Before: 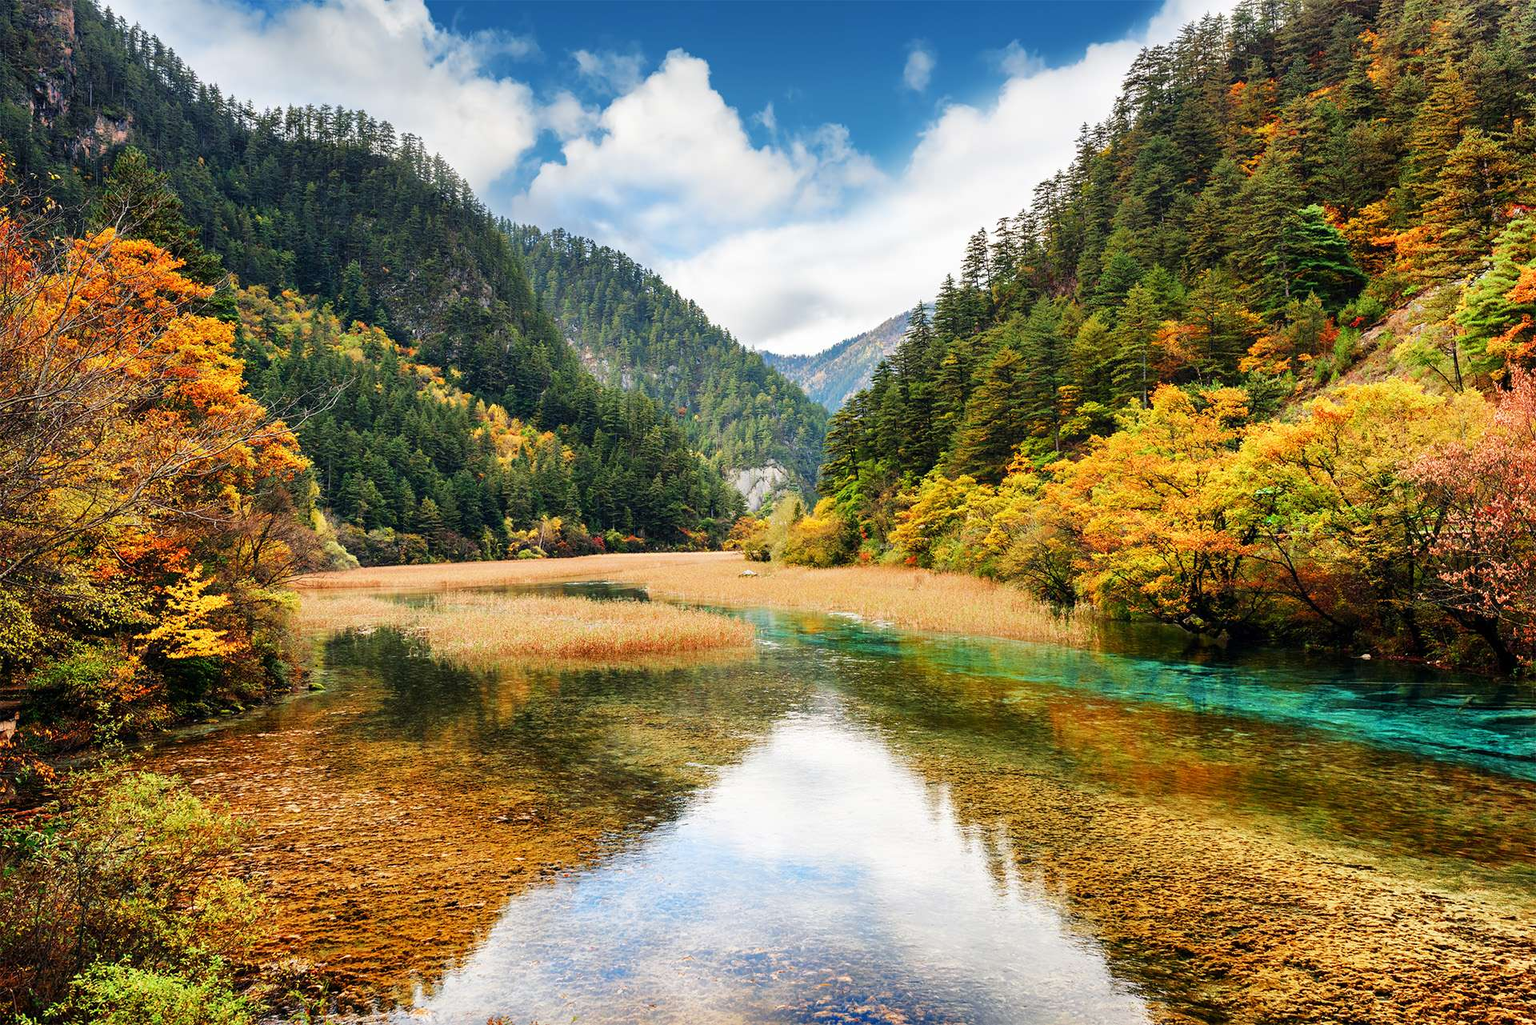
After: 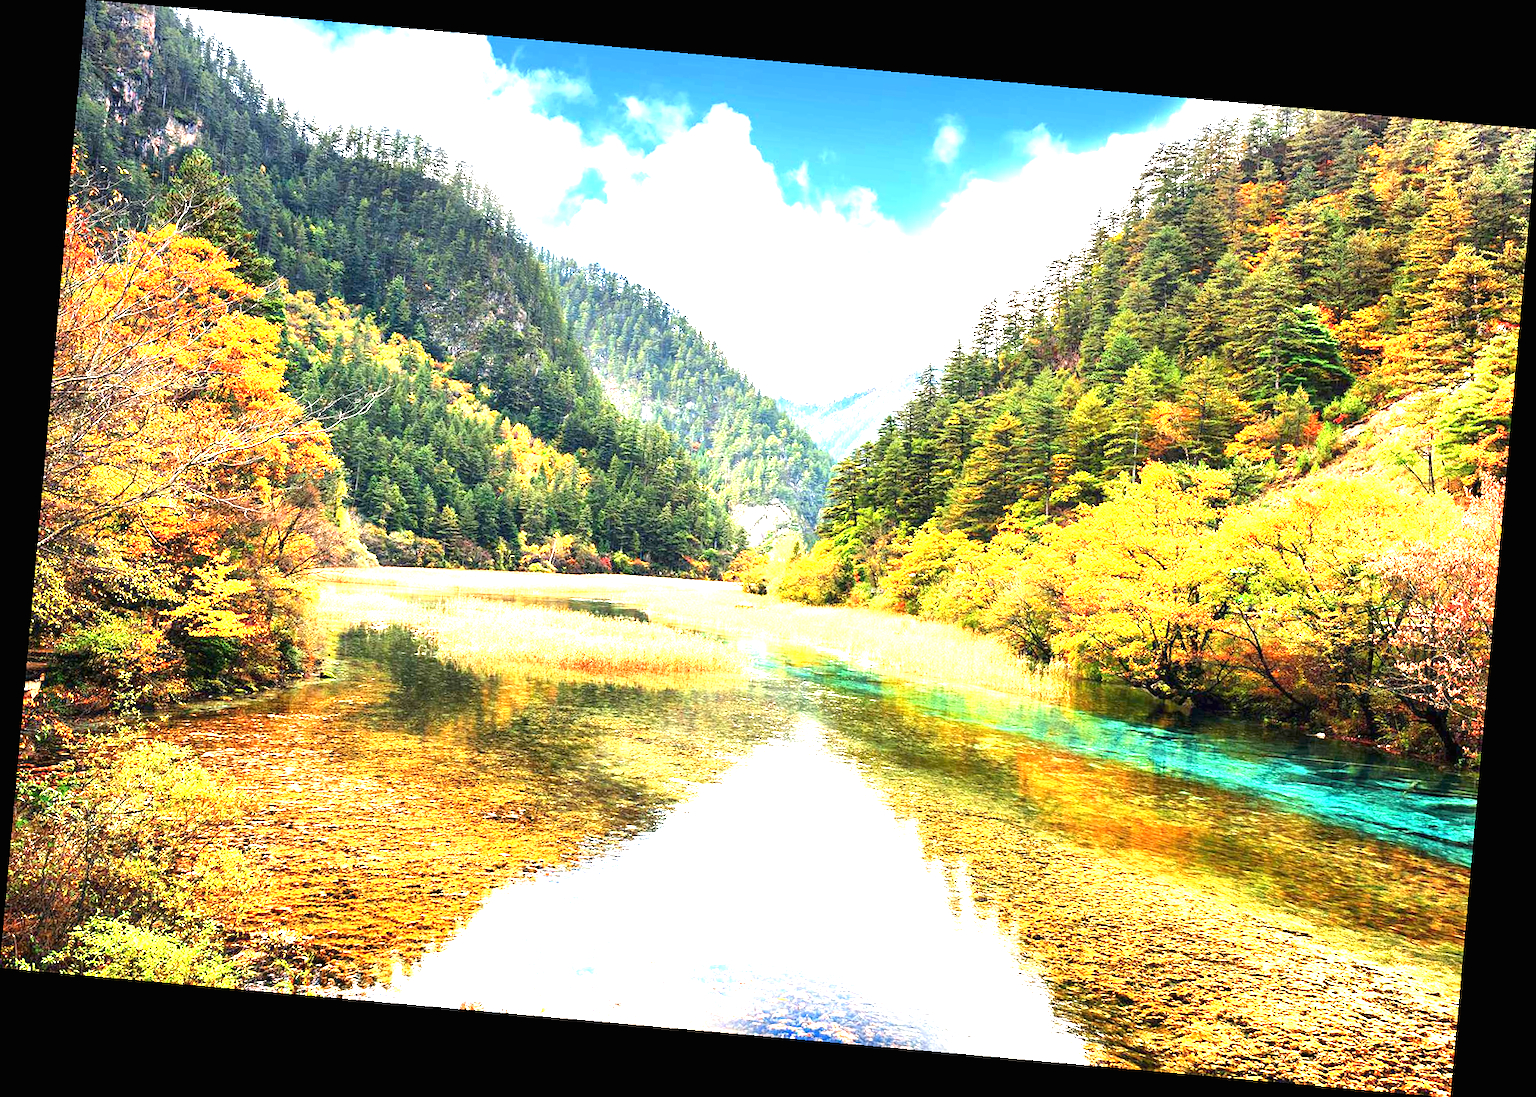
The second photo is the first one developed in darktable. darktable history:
exposure: black level correction 0, exposure 1.975 EV, compensate exposure bias true, compensate highlight preservation false
rotate and perspective: rotation 5.12°, automatic cropping off
